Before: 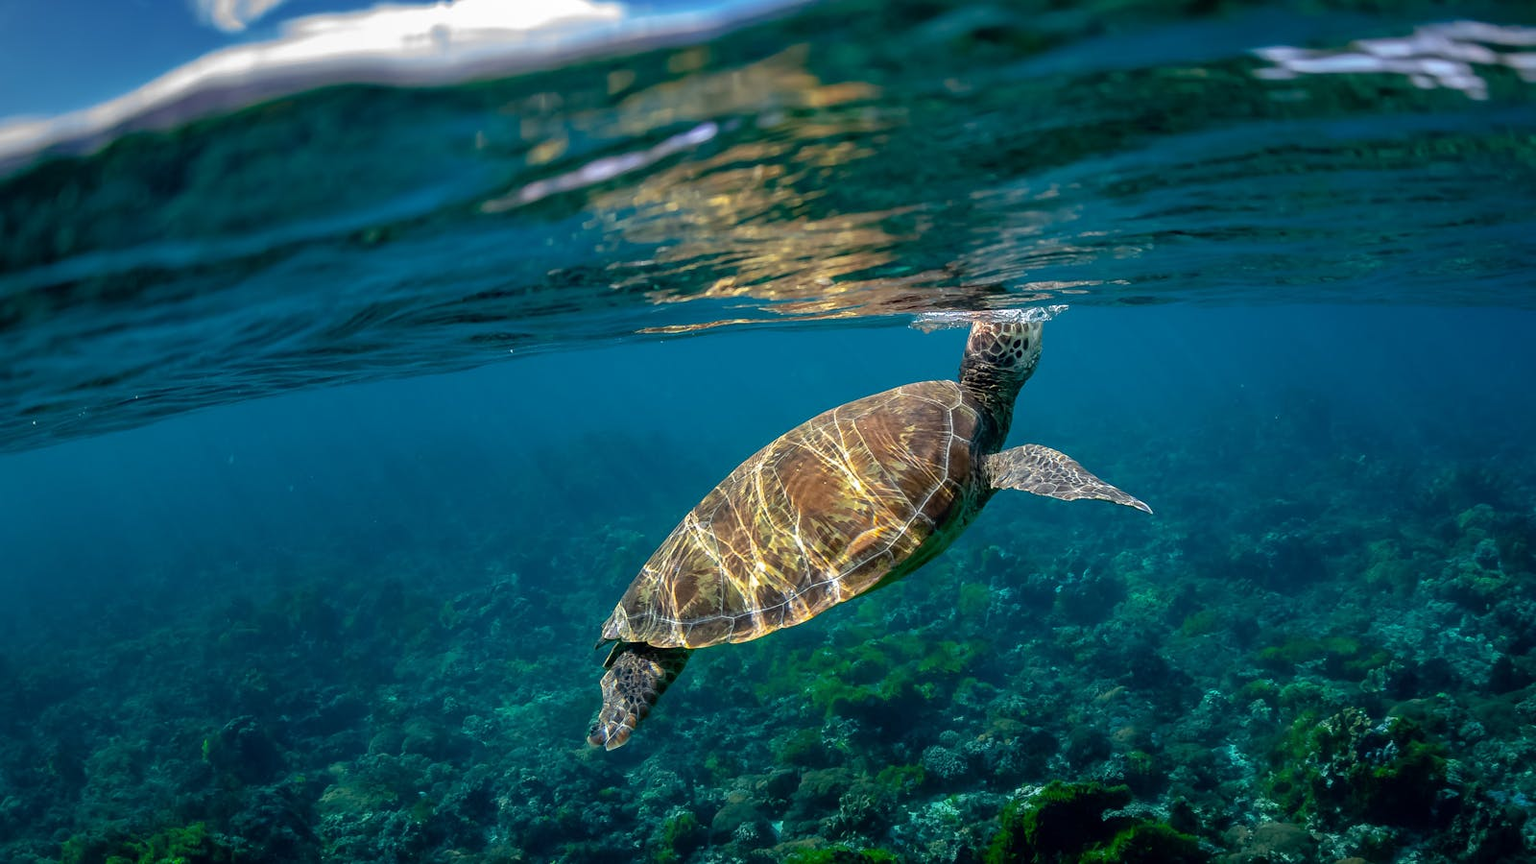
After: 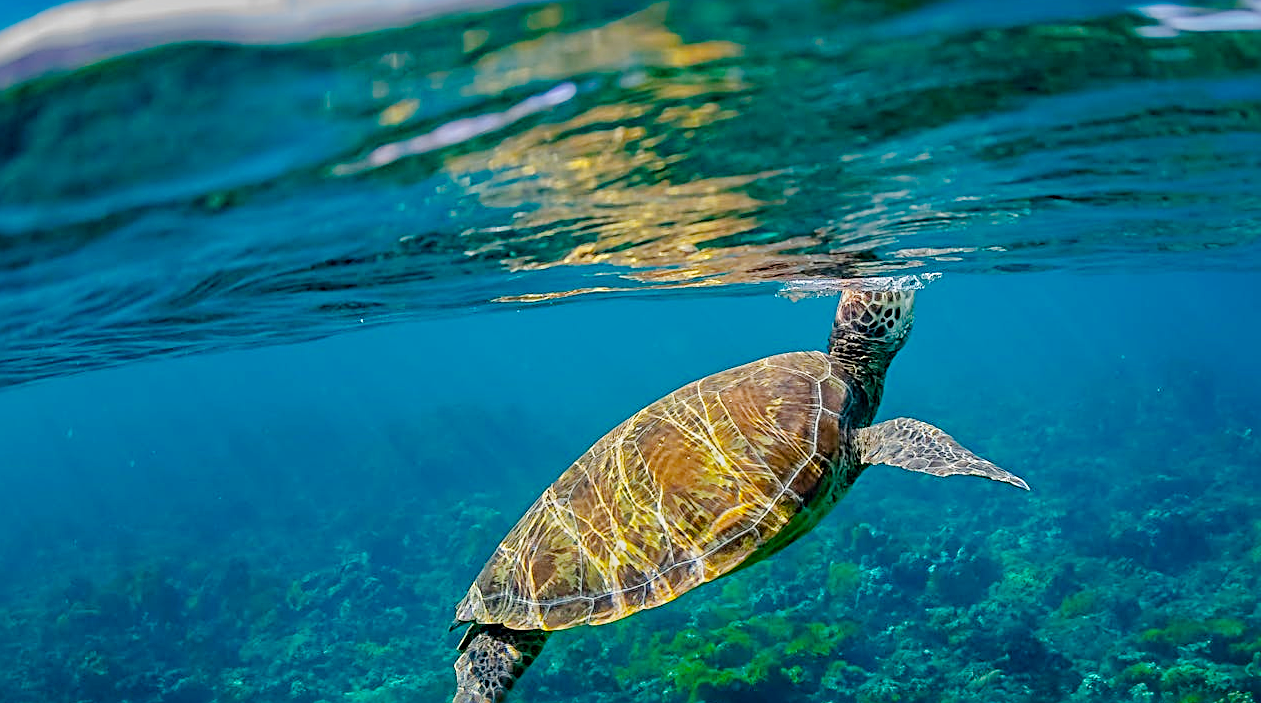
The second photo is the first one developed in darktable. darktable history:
tone equalizer: -8 EV -0.002 EV, -7 EV 0.005 EV, -6 EV -0.008 EV, -5 EV 0.007 EV, -4 EV -0.042 EV, -3 EV -0.233 EV, -2 EV -0.662 EV, -1 EV -0.983 EV, +0 EV -0.969 EV, smoothing diameter 2%, edges refinement/feathering 20, mask exposure compensation -1.57 EV, filter diffusion 5
color balance rgb: linear chroma grading › global chroma 15%, perceptual saturation grading › global saturation 30%
sharpen: radius 3.025, amount 0.757
crop and rotate: left 10.77%, top 5.1%, right 10.41%, bottom 16.76%
base curve: curves: ch0 [(0, 0) (0.158, 0.273) (0.879, 0.895) (1, 1)], preserve colors none
